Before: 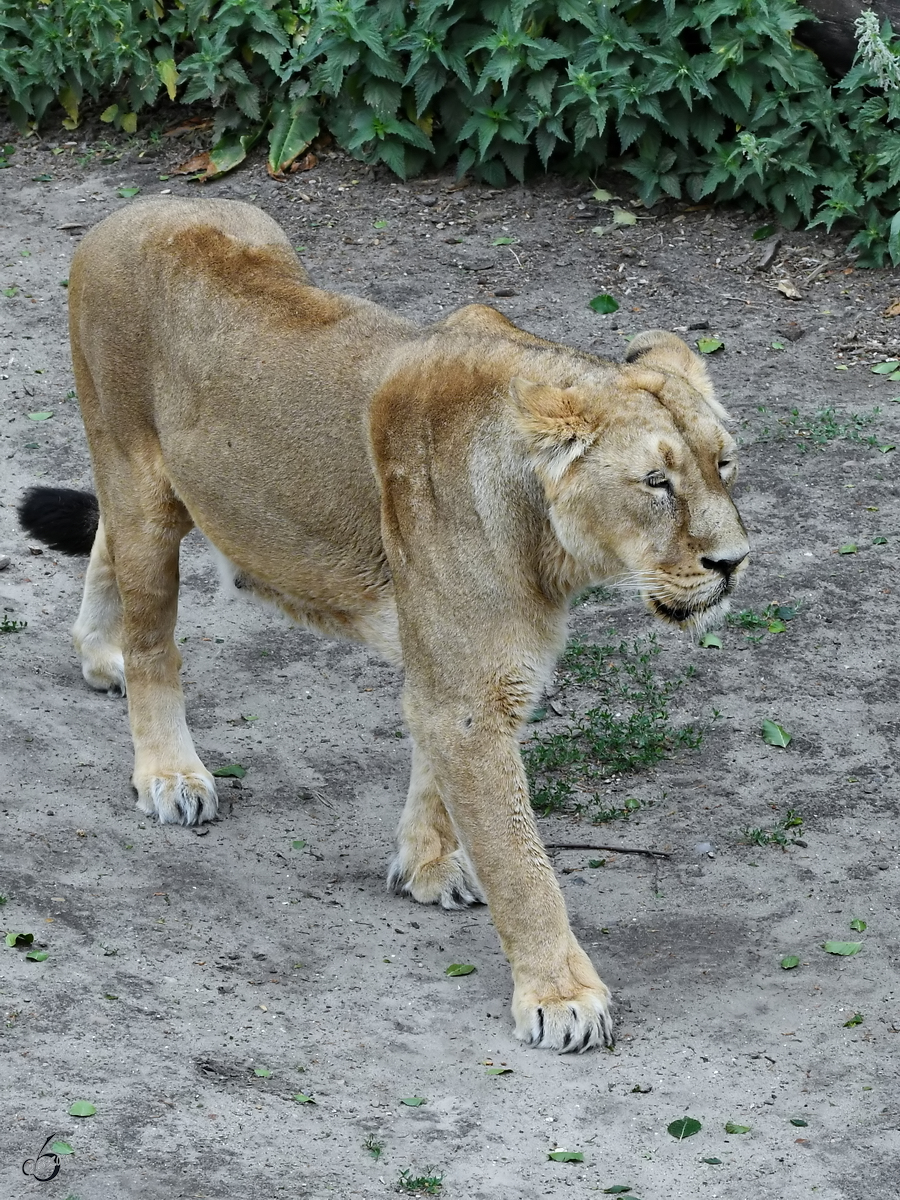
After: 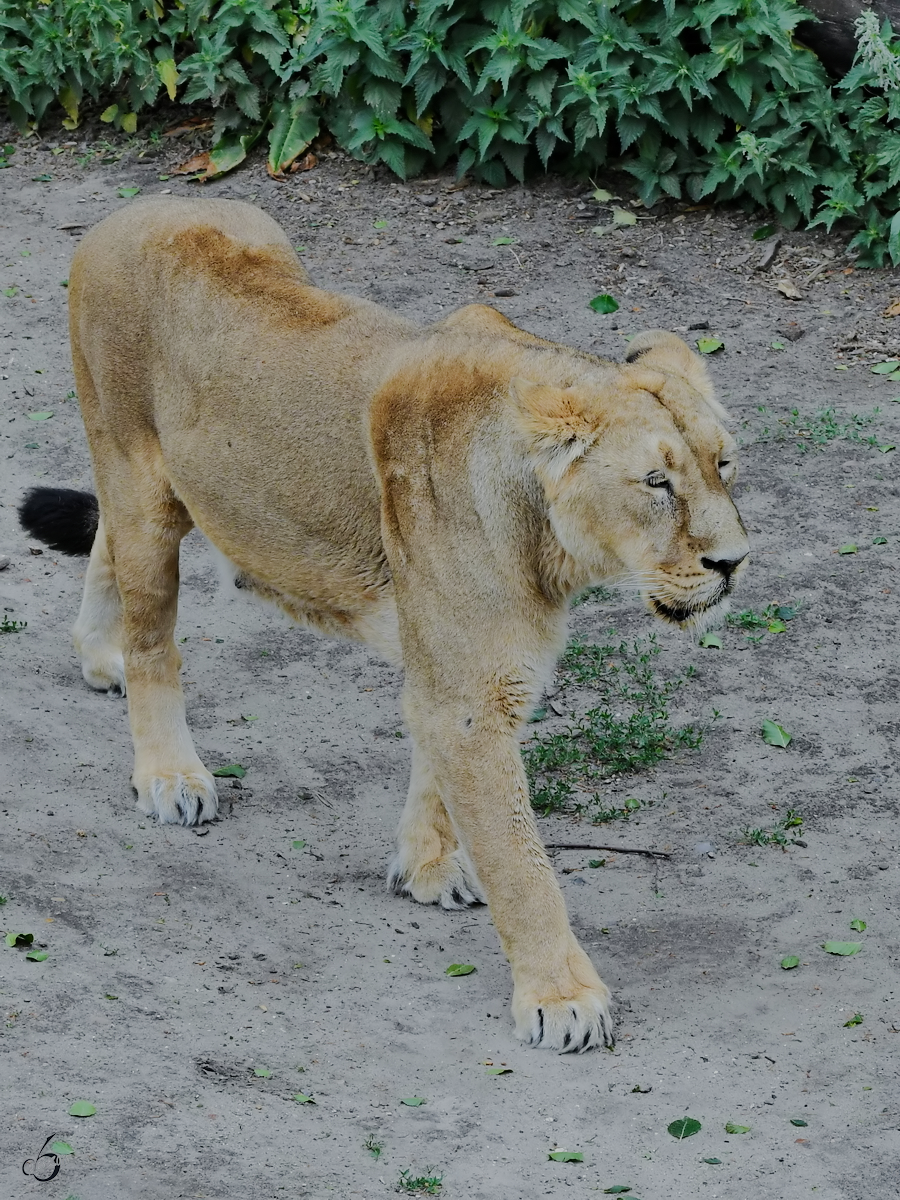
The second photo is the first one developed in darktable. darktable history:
tone equalizer: -8 EV -0.006 EV, -7 EV 0.022 EV, -6 EV -0.007 EV, -5 EV 0.009 EV, -4 EV -0.034 EV, -3 EV -0.228 EV, -2 EV -0.674 EV, -1 EV -1.01 EV, +0 EV -0.993 EV, edges refinement/feathering 500, mask exposure compensation -1.57 EV, preserve details no
tone curve: curves: ch0 [(0, 0) (0.071, 0.058) (0.266, 0.268) (0.498, 0.542) (0.766, 0.807) (1, 0.983)]; ch1 [(0, 0) (0.346, 0.307) (0.408, 0.387) (0.463, 0.465) (0.482, 0.493) (0.502, 0.499) (0.517, 0.502) (0.55, 0.548) (0.597, 0.61) (0.651, 0.698) (1, 1)]; ch2 [(0, 0) (0.346, 0.34) (0.434, 0.46) (0.485, 0.494) (0.5, 0.498) (0.517, 0.506) (0.526, 0.539) (0.583, 0.603) (0.625, 0.659) (1, 1)], preserve colors none
